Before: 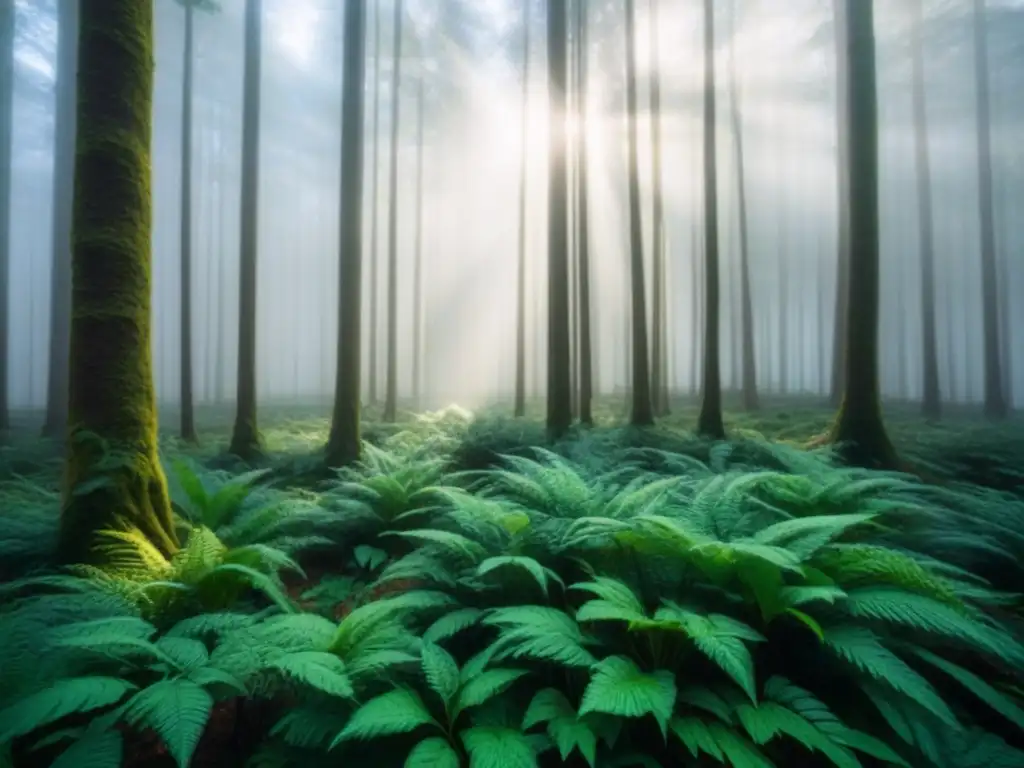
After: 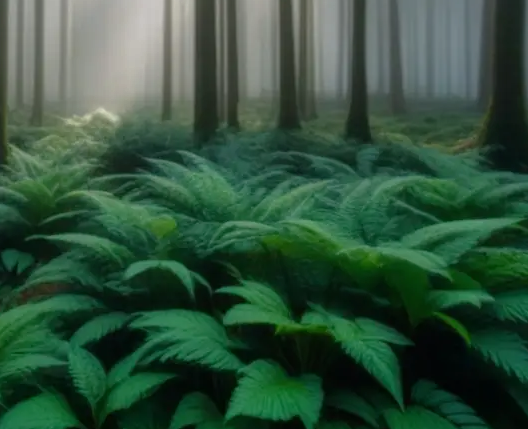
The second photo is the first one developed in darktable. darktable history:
base curve: curves: ch0 [(0, 0) (0.841, 0.609) (1, 1)]
crop: left 34.547%, top 38.654%, right 13.822%, bottom 5.377%
